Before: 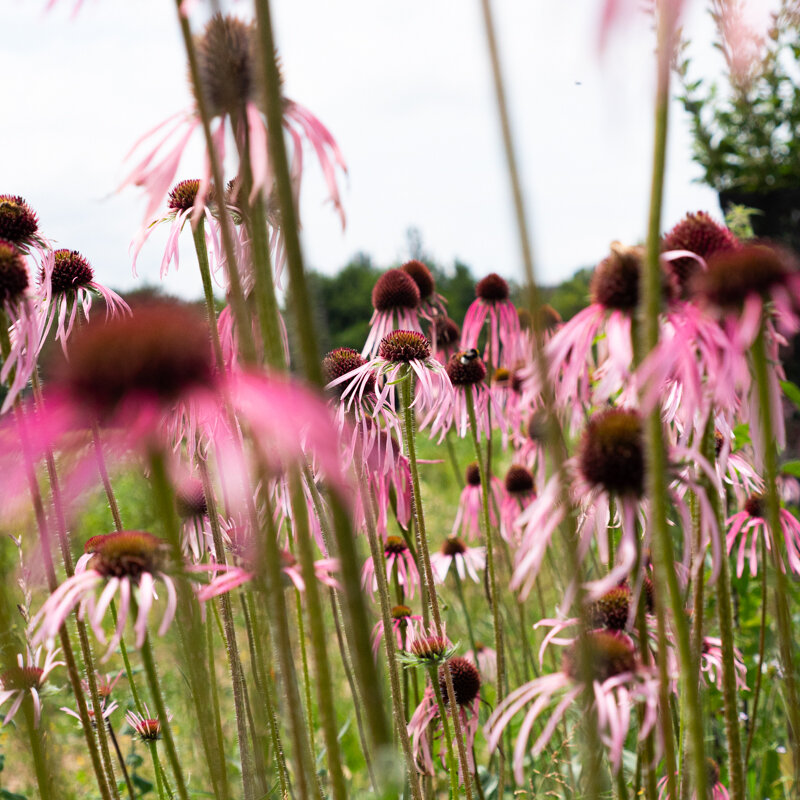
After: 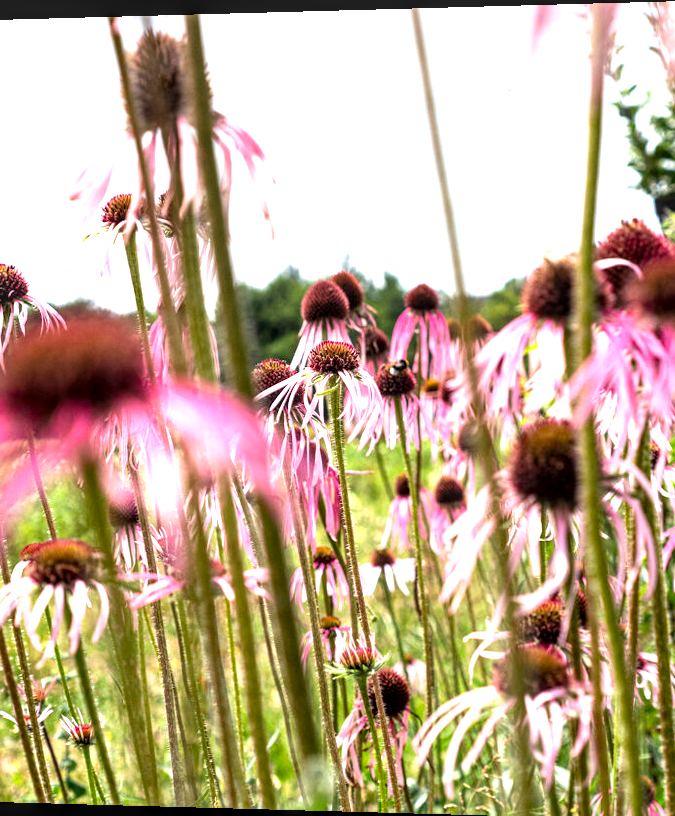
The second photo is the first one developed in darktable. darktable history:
rotate and perspective: lens shift (horizontal) -0.055, automatic cropping off
crop: left 7.598%, right 7.873%
tone equalizer: -7 EV 0.13 EV, smoothing diameter 25%, edges refinement/feathering 10, preserve details guided filter
local contrast: highlights 25%, detail 150%
exposure: exposure 1 EV, compensate highlight preservation false
